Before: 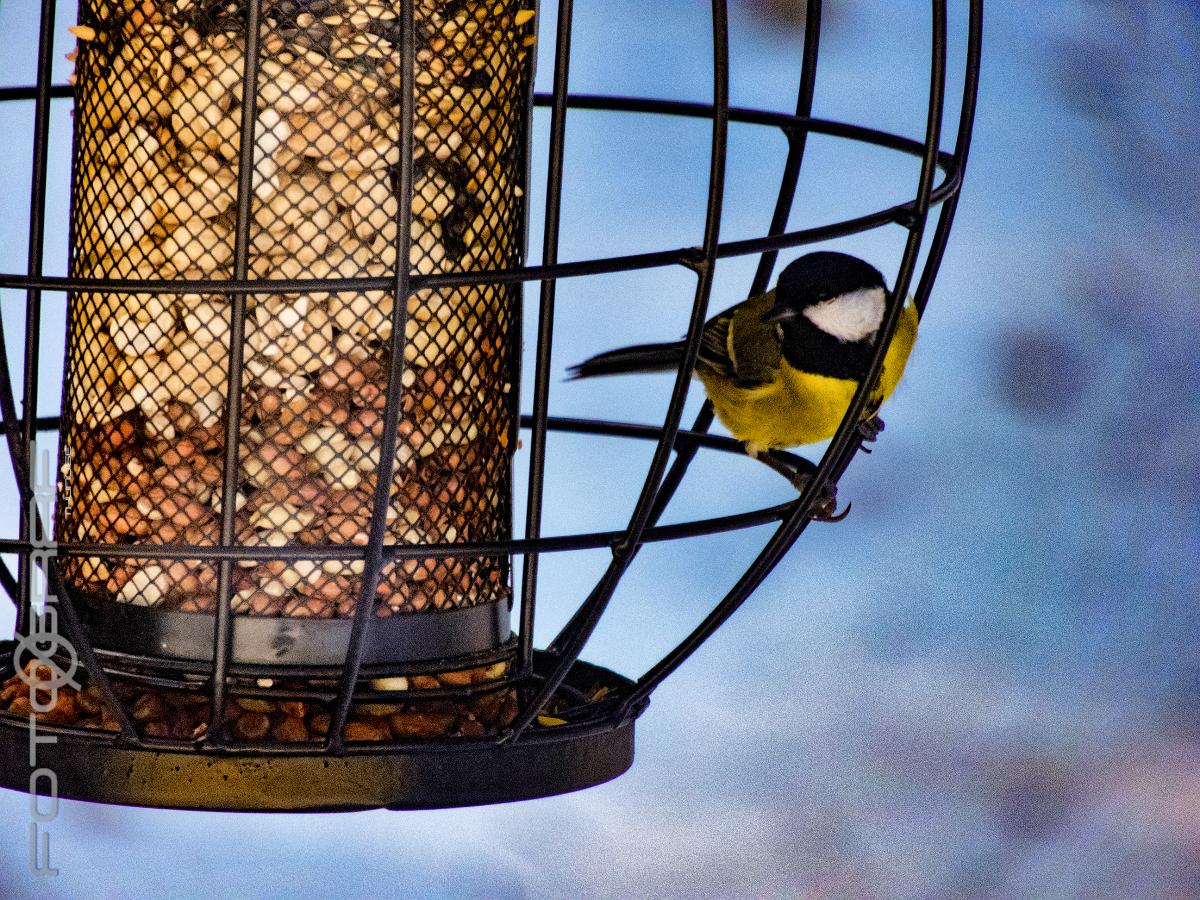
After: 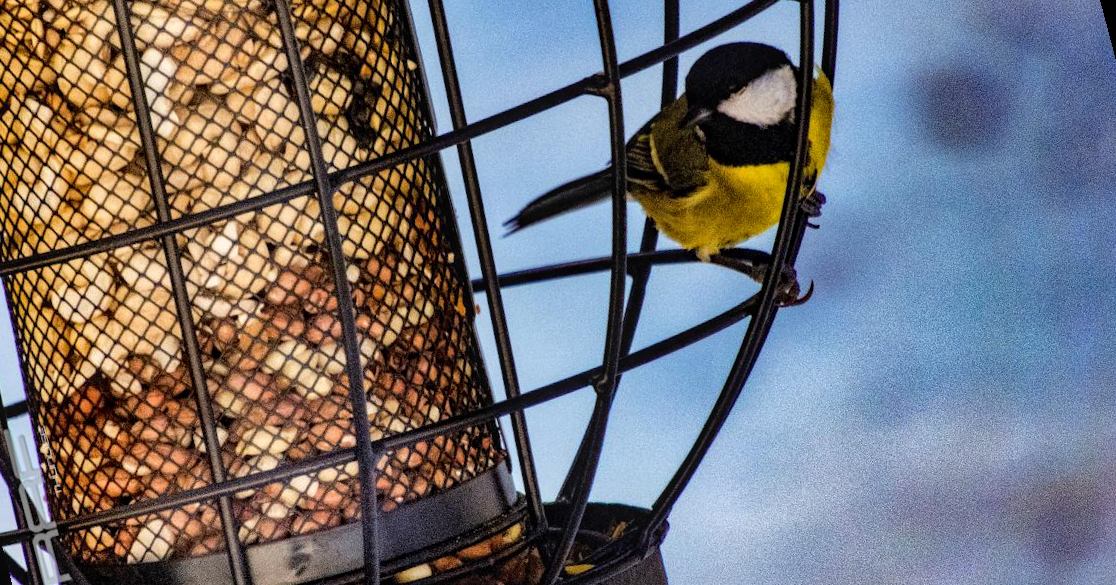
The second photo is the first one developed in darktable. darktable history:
local contrast: on, module defaults
rotate and perspective: rotation -14.8°, crop left 0.1, crop right 0.903, crop top 0.25, crop bottom 0.748
